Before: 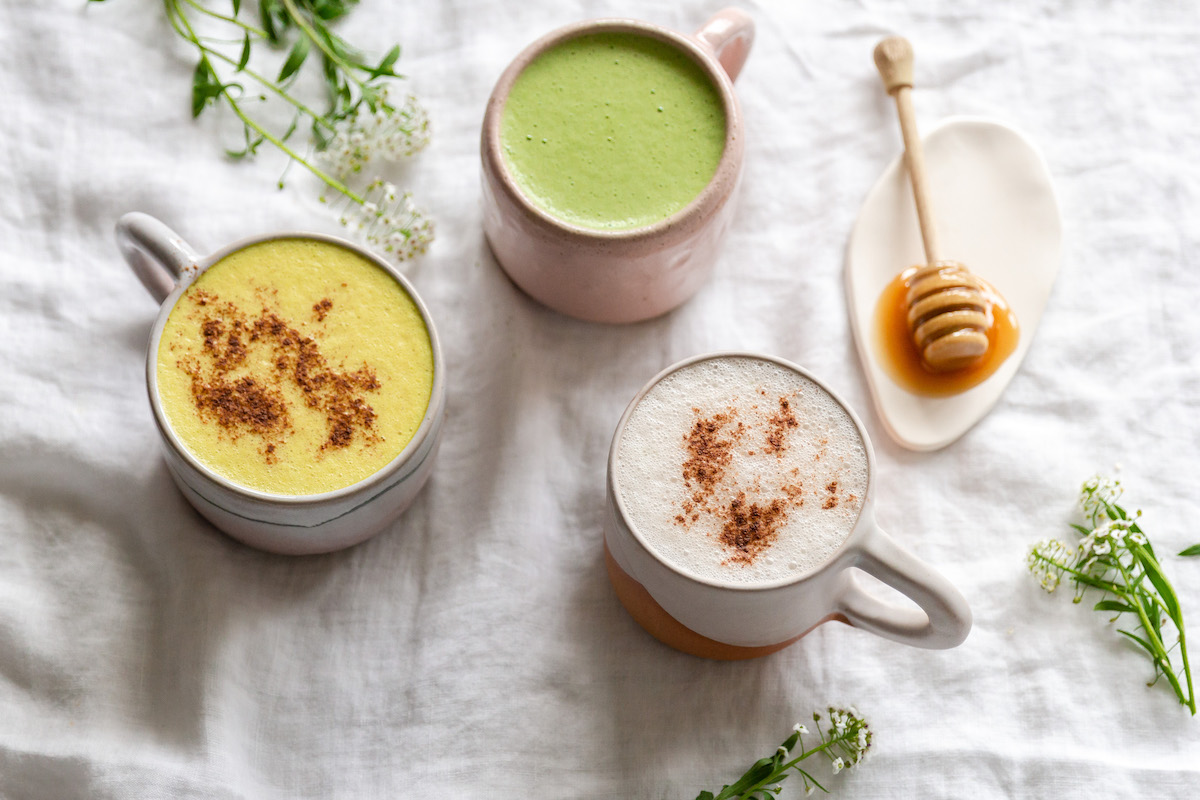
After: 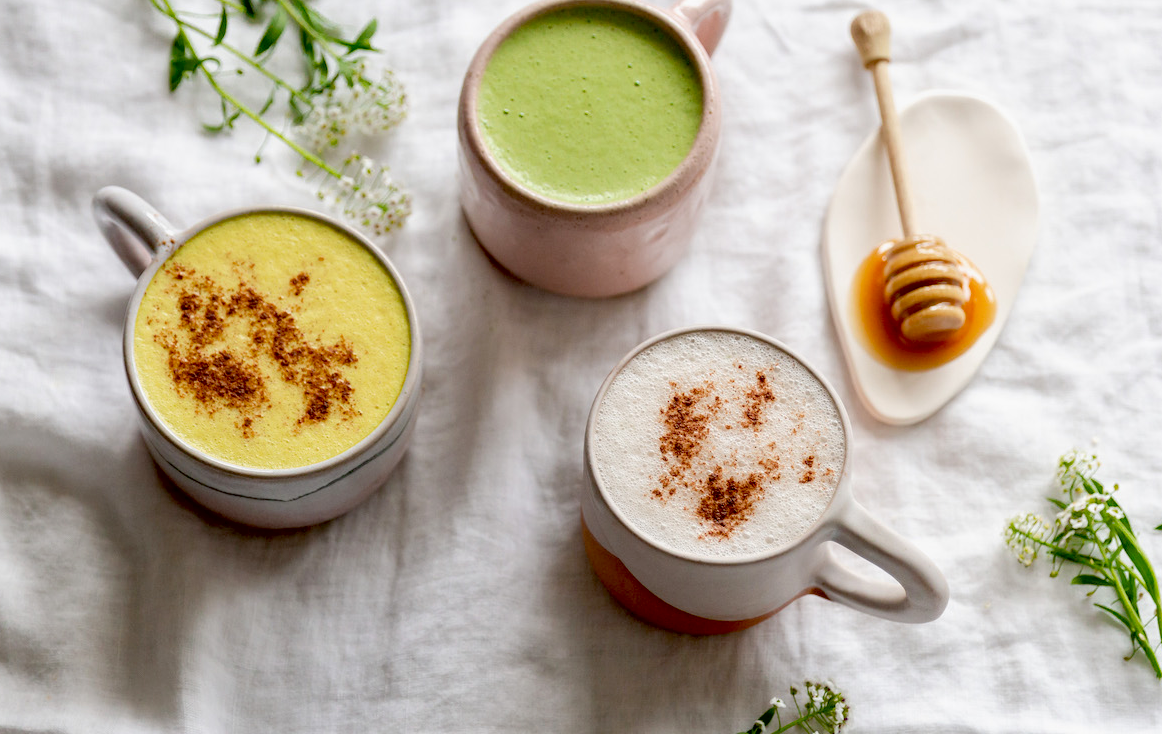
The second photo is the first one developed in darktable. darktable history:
crop: left 1.964%, top 3.251%, right 1.122%, bottom 4.933%
exposure: black level correction 0.029, exposure -0.073 EV, compensate highlight preservation false
